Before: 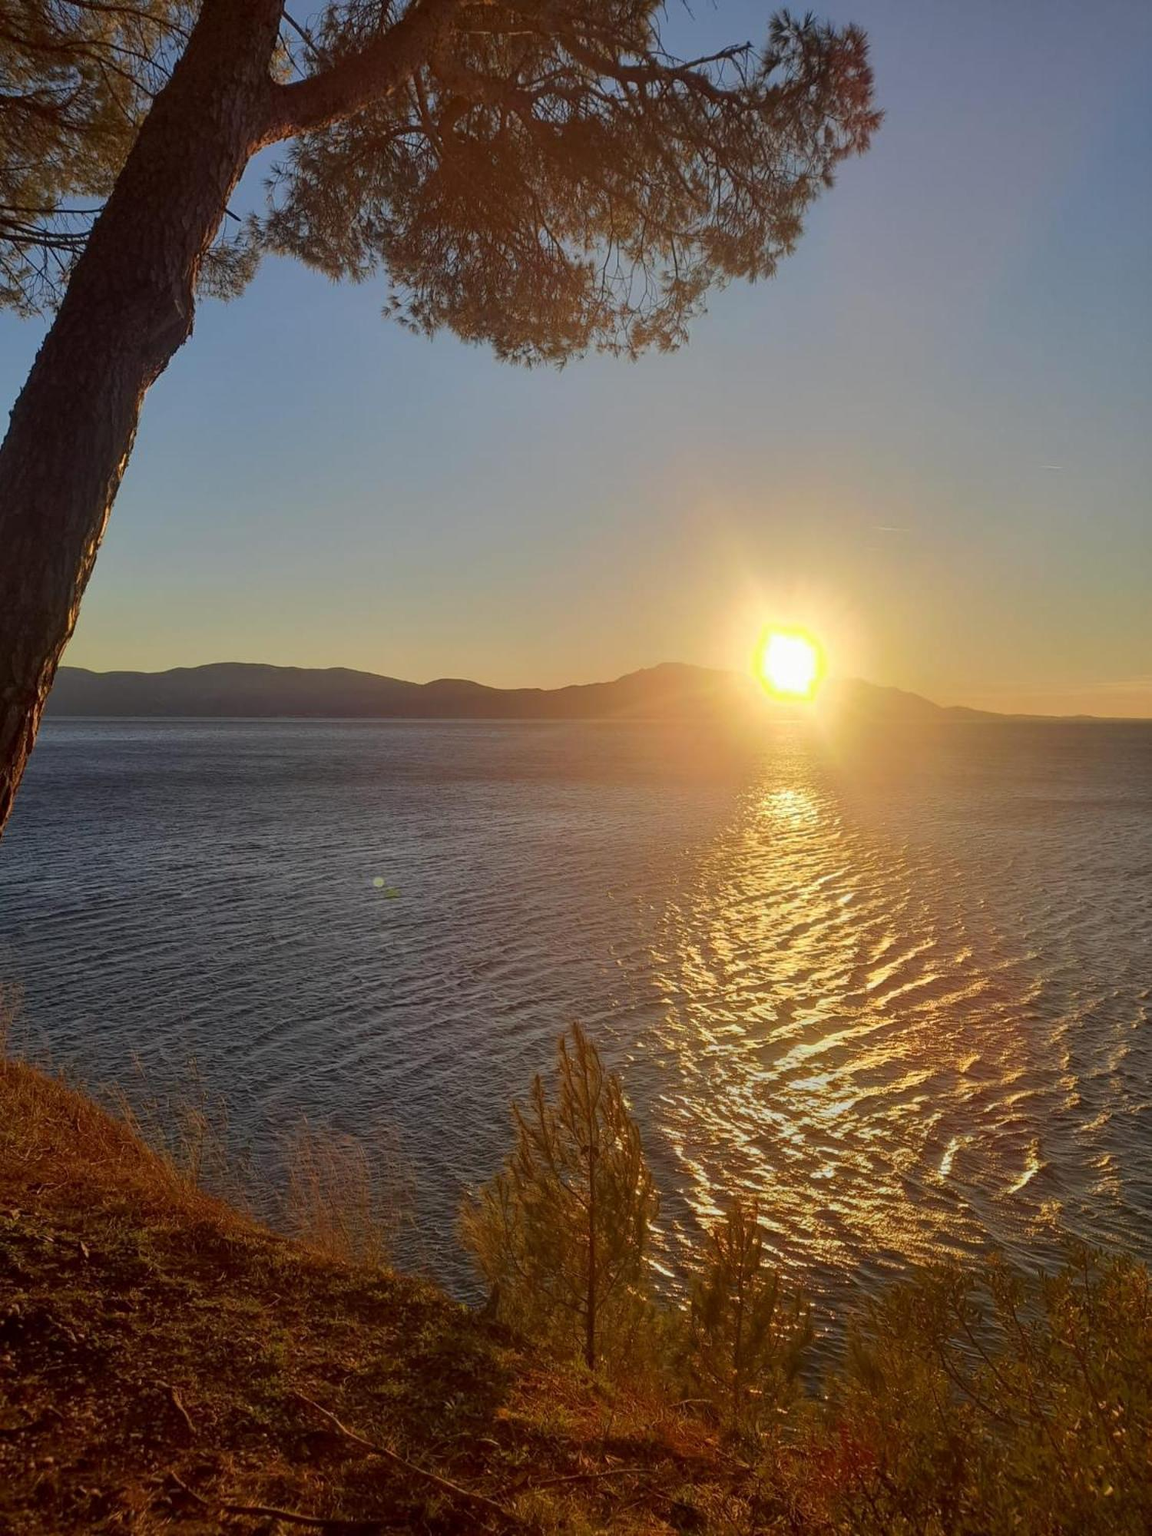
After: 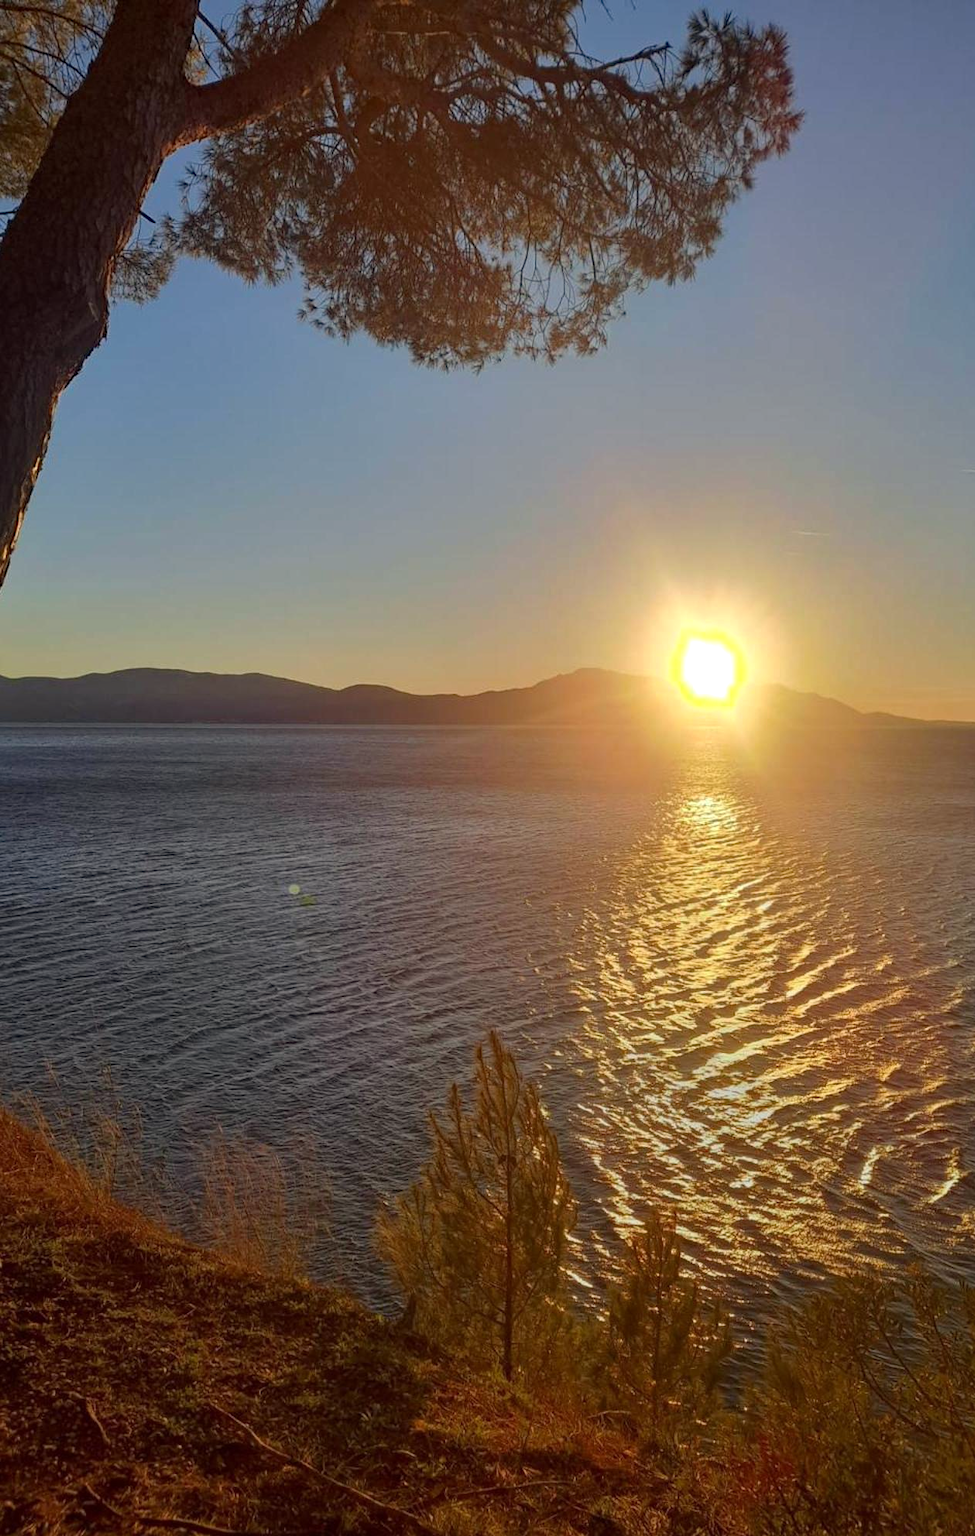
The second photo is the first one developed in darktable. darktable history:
haze removal: compatibility mode true, adaptive false
crop: left 7.598%, right 7.873%
